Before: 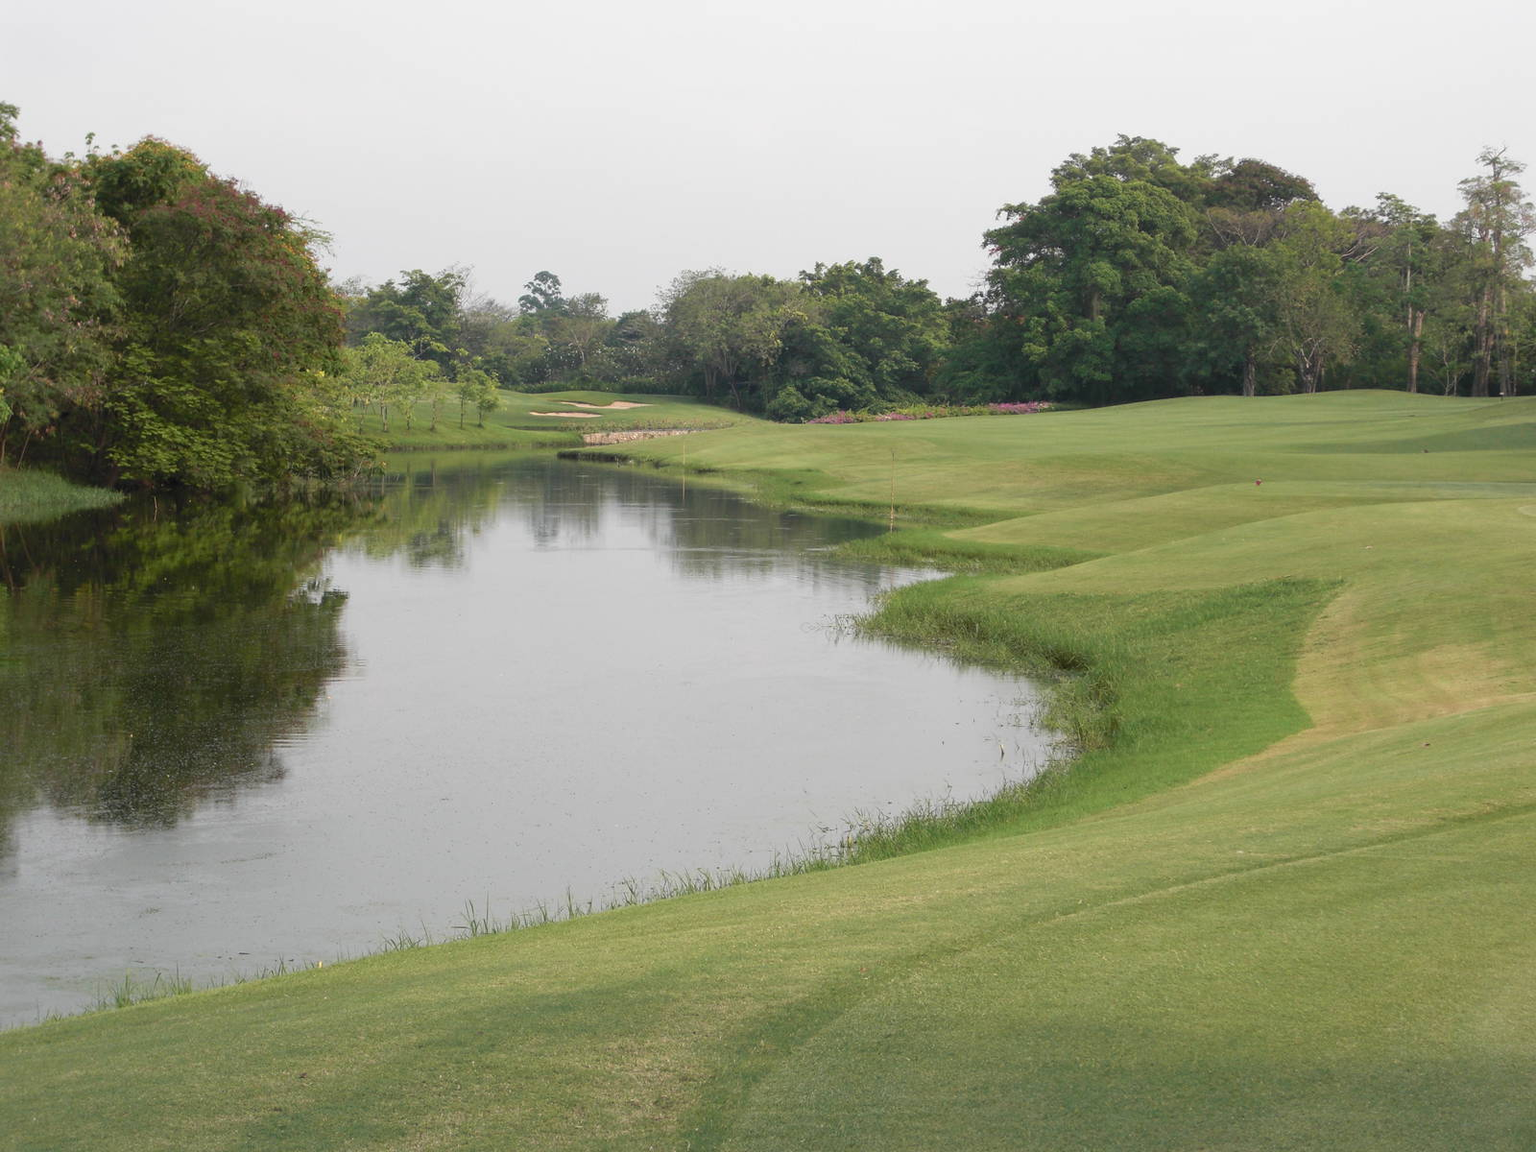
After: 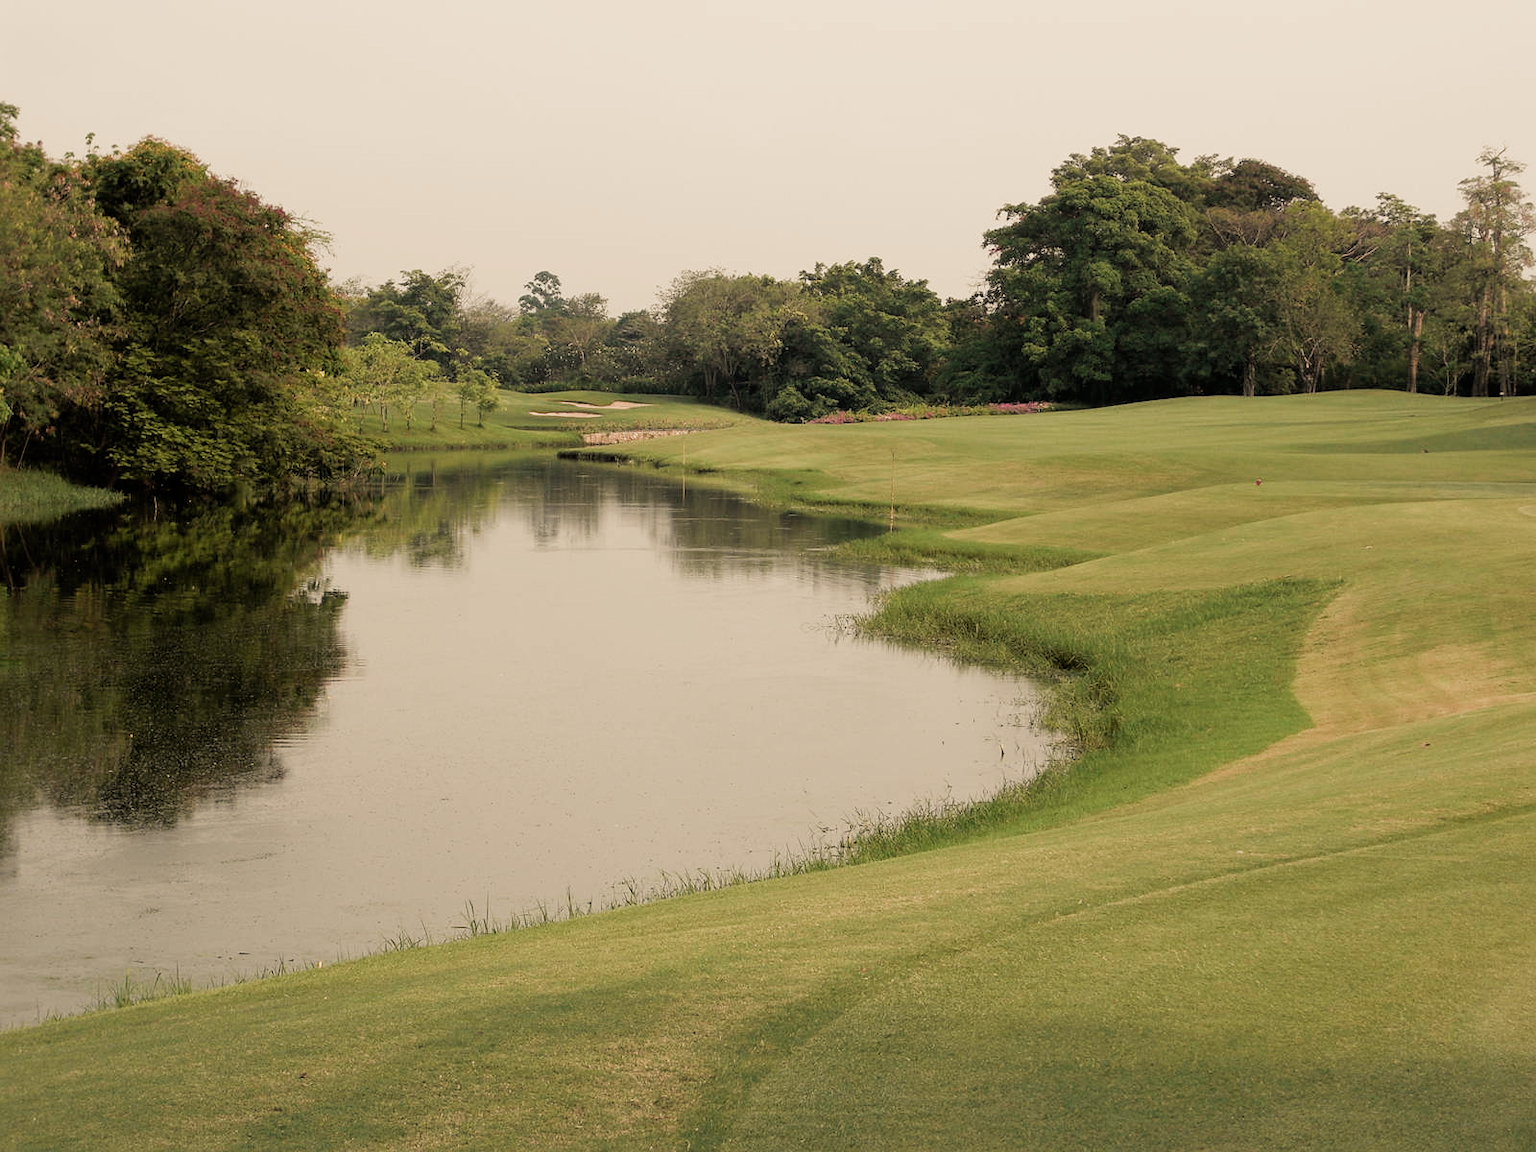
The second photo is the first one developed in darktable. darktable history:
rgb curve: curves: ch0 [(0, 0) (0.136, 0.078) (0.262, 0.245) (0.414, 0.42) (1, 1)], compensate middle gray true, preserve colors basic power
white balance: red 1.123, blue 0.83
sharpen: radius 1.272, amount 0.305, threshold 0
filmic rgb: middle gray luminance 21.73%, black relative exposure -14 EV, white relative exposure 2.96 EV, threshold 6 EV, target black luminance 0%, hardness 8.81, latitude 59.69%, contrast 1.208, highlights saturation mix 5%, shadows ↔ highlights balance 41.6%, add noise in highlights 0, color science v3 (2019), use custom middle-gray values true, iterations of high-quality reconstruction 0, contrast in highlights soft, enable highlight reconstruction true
